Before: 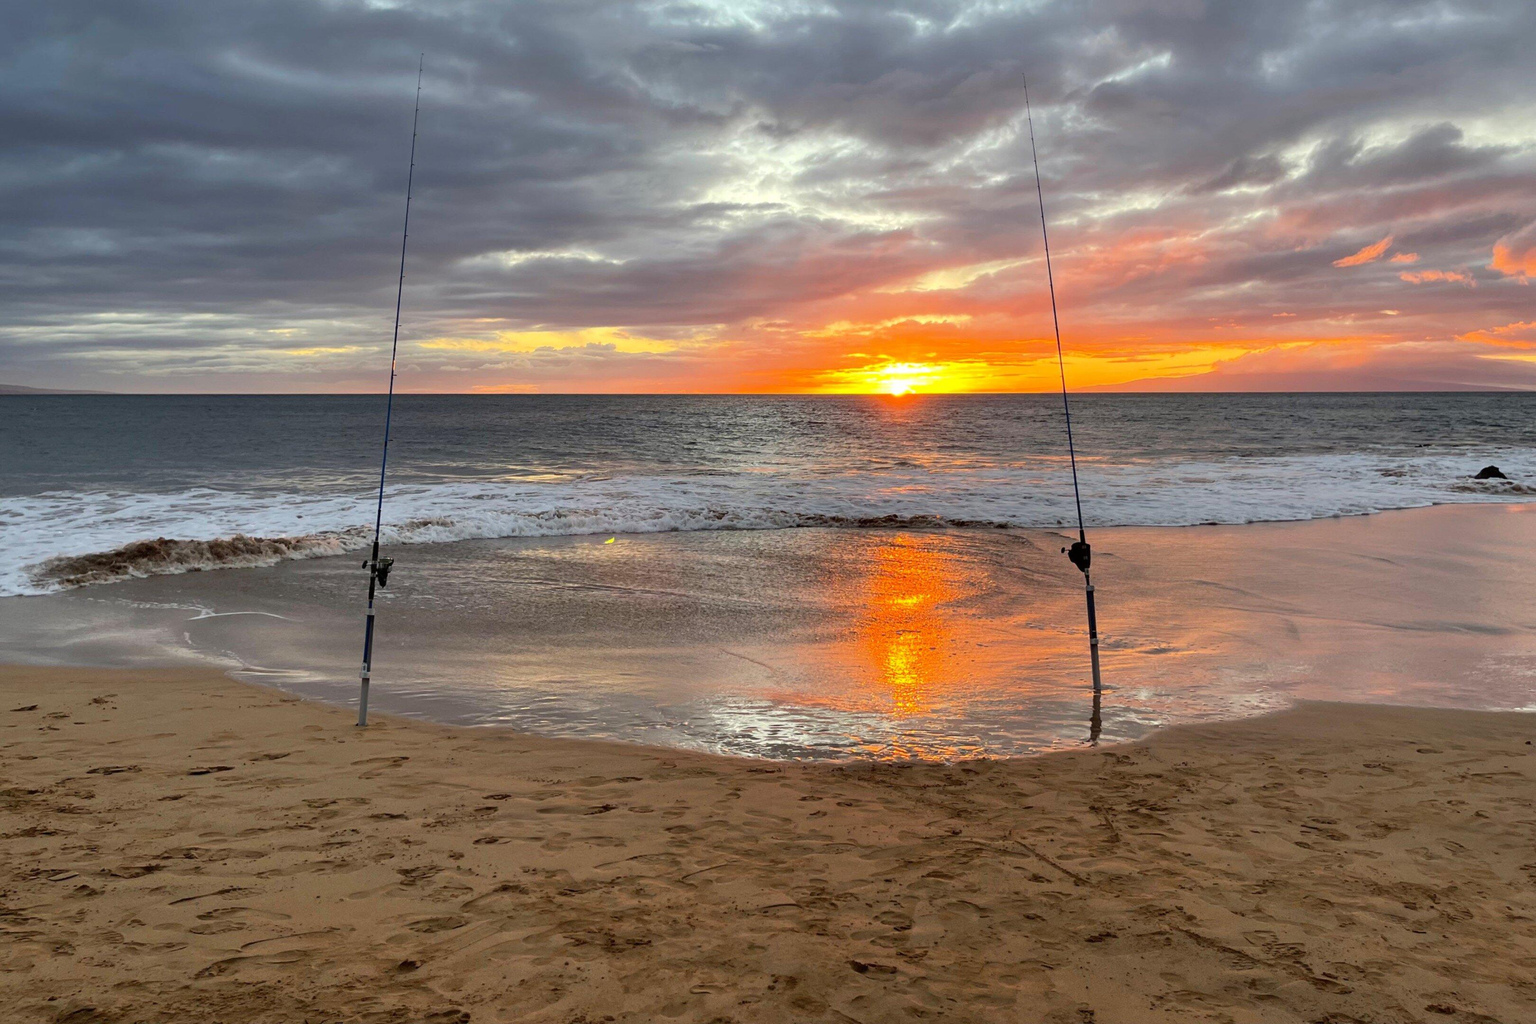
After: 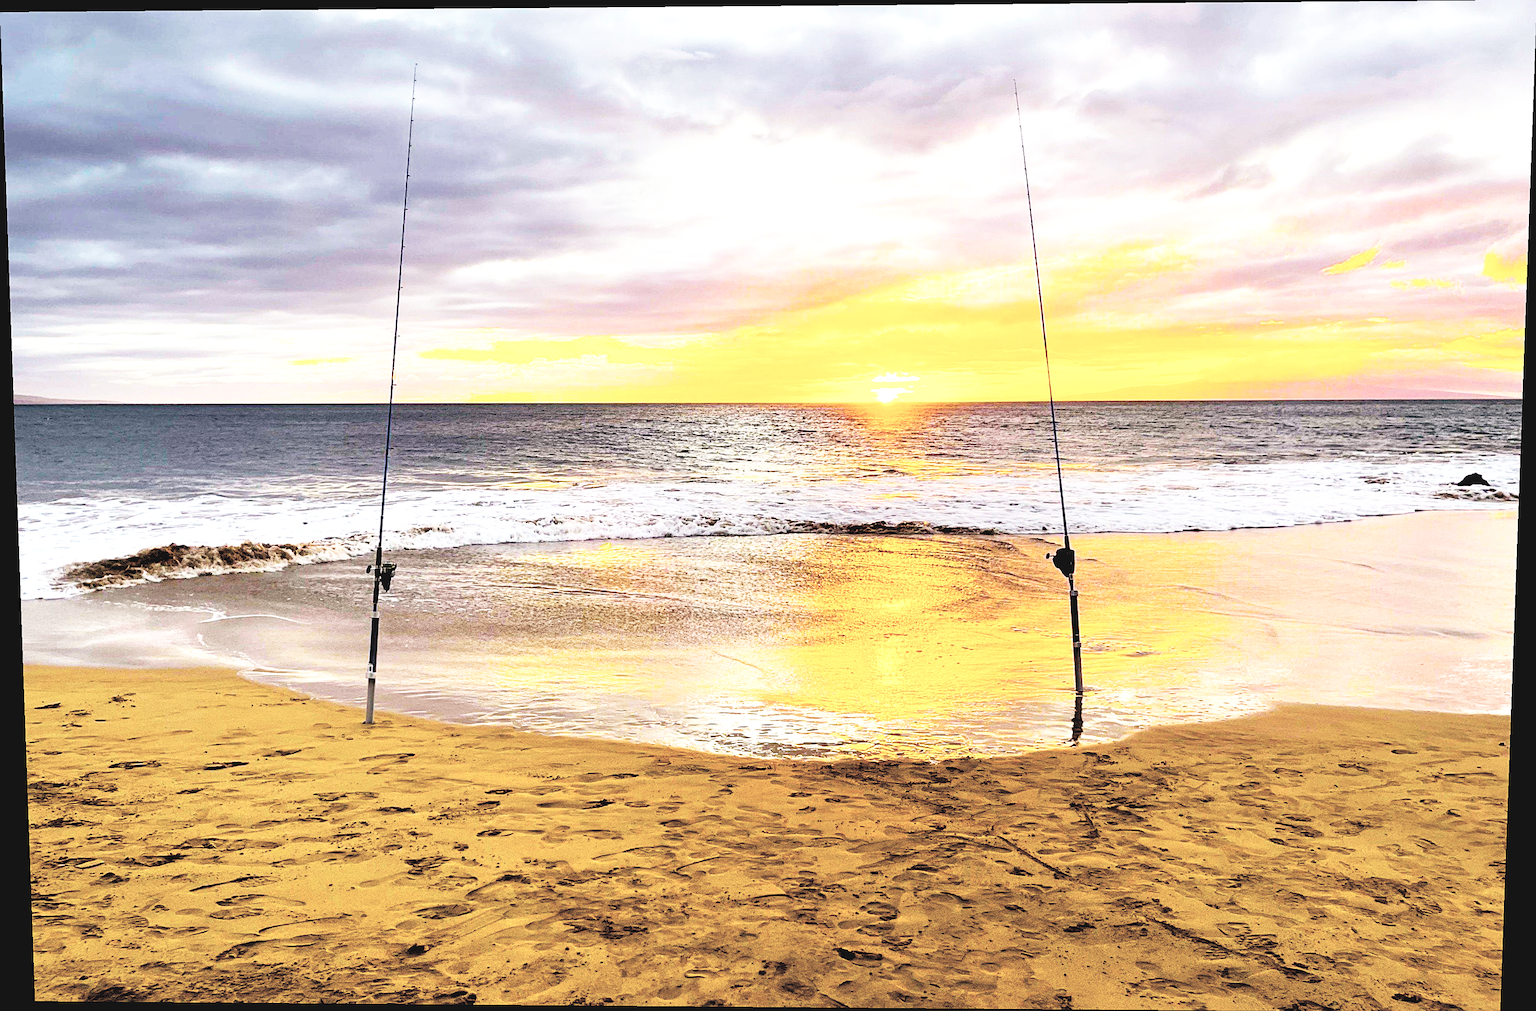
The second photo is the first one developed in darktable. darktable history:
rotate and perspective: lens shift (vertical) 0.048, lens shift (horizontal) -0.024, automatic cropping off
sharpen: on, module defaults
color balance: lift [0.998, 0.998, 1.001, 1.002], gamma [0.995, 1.025, 0.992, 0.975], gain [0.995, 1.02, 0.997, 0.98]
base curve: curves: ch0 [(0, 0.003) (0.001, 0.002) (0.006, 0.004) (0.02, 0.022) (0.048, 0.086) (0.094, 0.234) (0.162, 0.431) (0.258, 0.629) (0.385, 0.8) (0.548, 0.918) (0.751, 0.988) (1, 1)], preserve colors none
contrast brightness saturation: brightness 0.18, saturation -0.5
tone equalizer: -8 EV -0.417 EV, -7 EV -0.389 EV, -6 EV -0.333 EV, -5 EV -0.222 EV, -3 EV 0.222 EV, -2 EV 0.333 EV, -1 EV 0.389 EV, +0 EV 0.417 EV, edges refinement/feathering 500, mask exposure compensation -1.57 EV, preserve details no
color balance rgb: linear chroma grading › shadows -40%, linear chroma grading › highlights 40%, linear chroma grading › global chroma 45%, linear chroma grading › mid-tones -30%, perceptual saturation grading › global saturation 55%, perceptual saturation grading › highlights -50%, perceptual saturation grading › mid-tones 40%, perceptual saturation grading › shadows 30%, perceptual brilliance grading › global brilliance 20%, perceptual brilliance grading › shadows -40%, global vibrance 35%
exposure: black level correction 0.005, exposure 0.286 EV, compensate highlight preservation false
